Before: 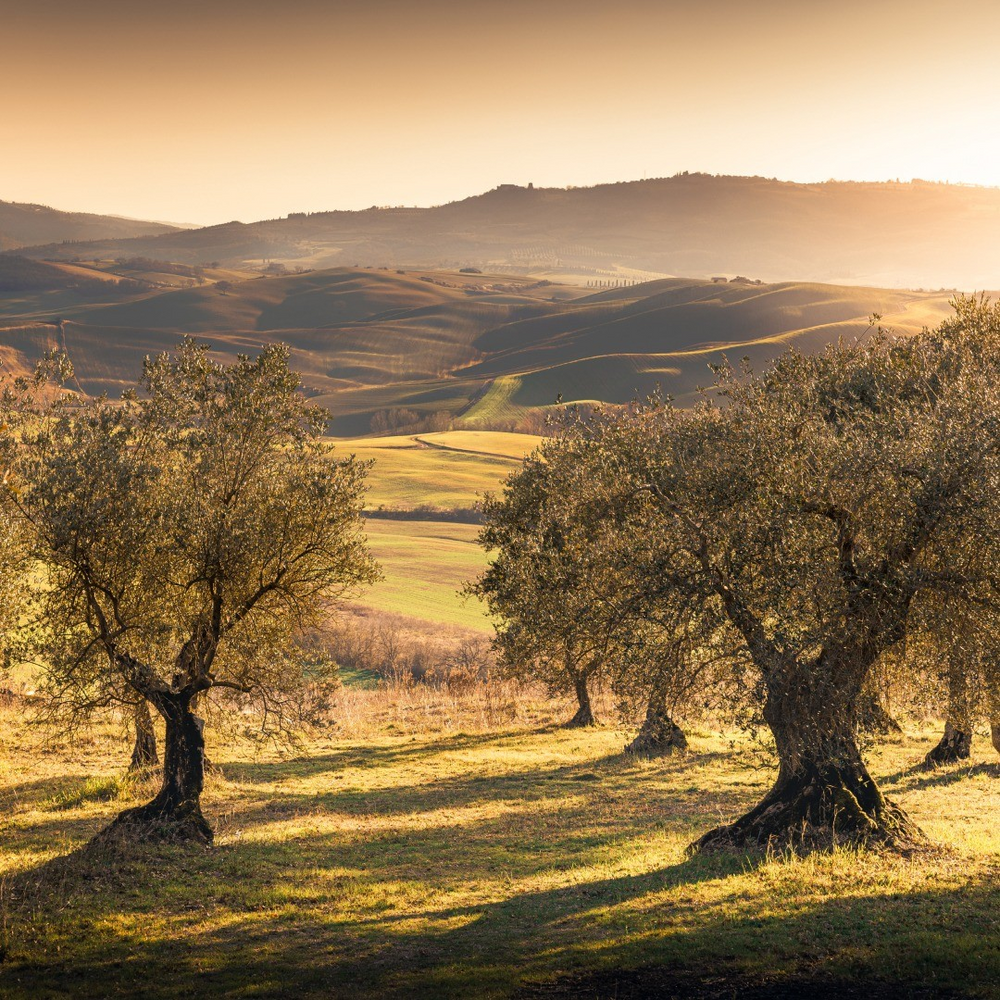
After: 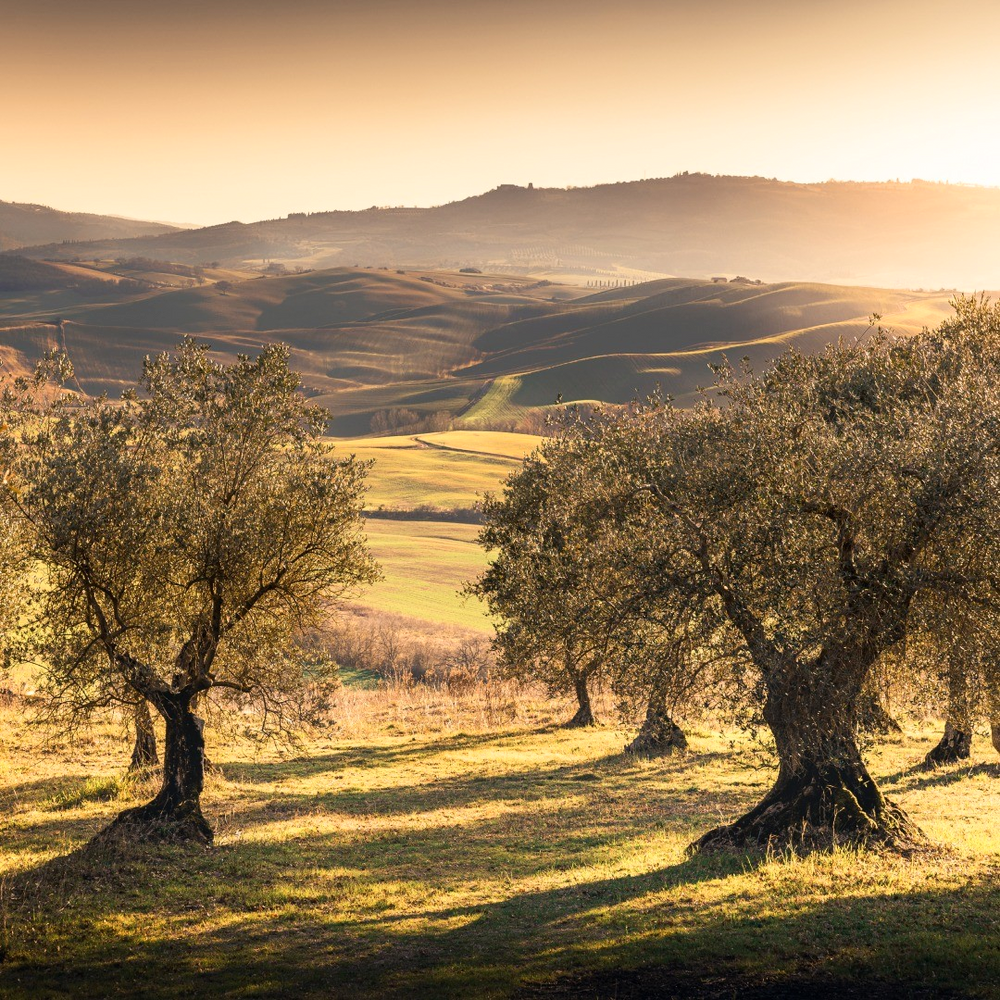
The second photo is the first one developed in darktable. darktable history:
contrast brightness saturation: contrast 0.15, brightness 0.045
